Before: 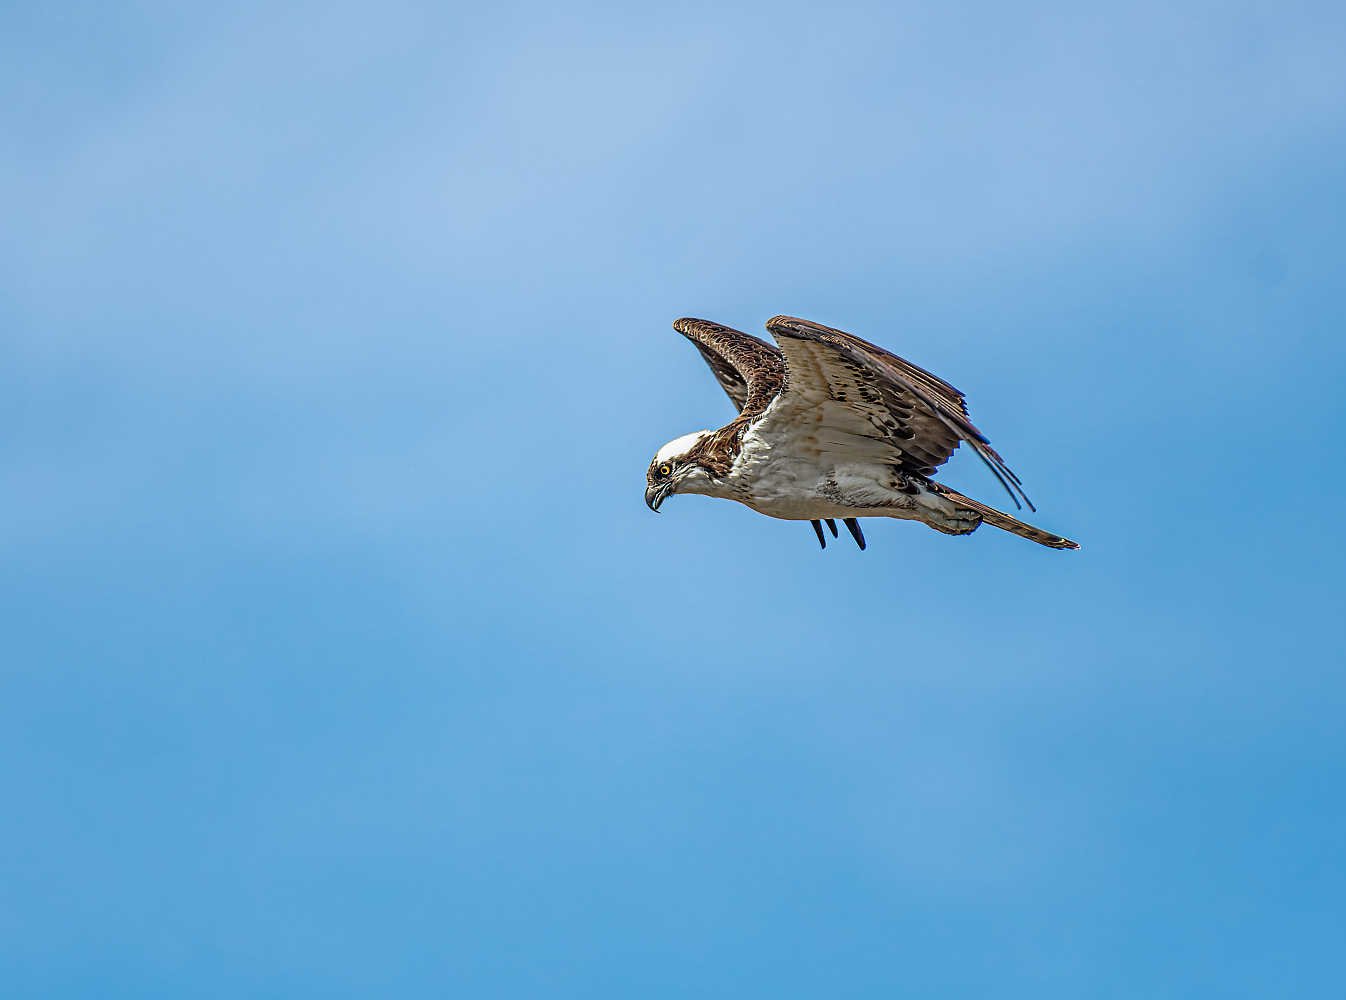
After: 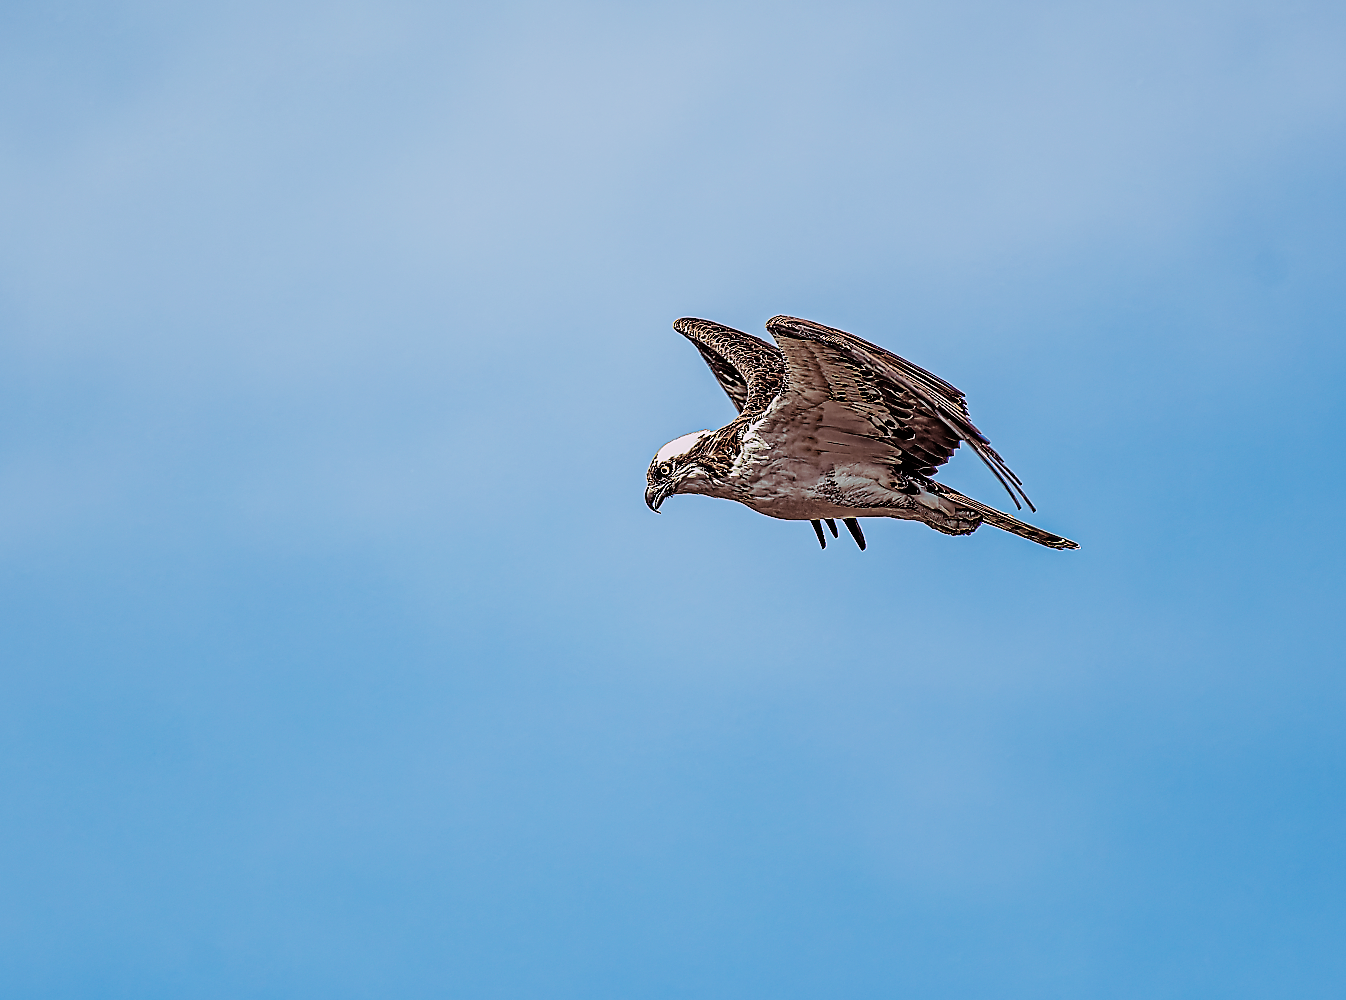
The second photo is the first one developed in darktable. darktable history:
split-toning: highlights › hue 298.8°, highlights › saturation 0.73, compress 41.76%
sharpen: radius 1.4, amount 1.25, threshold 0.7
filmic rgb: black relative exposure -5 EV, hardness 2.88, contrast 1.4, highlights saturation mix -30%
